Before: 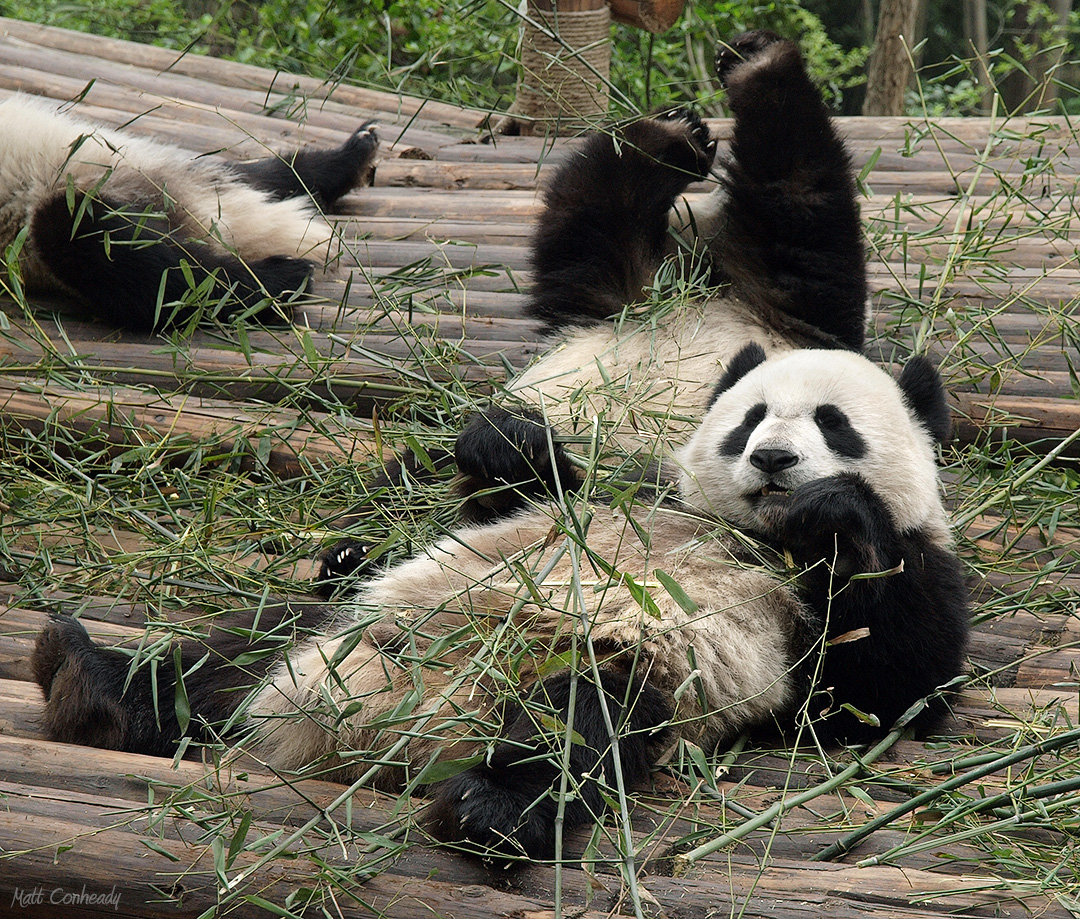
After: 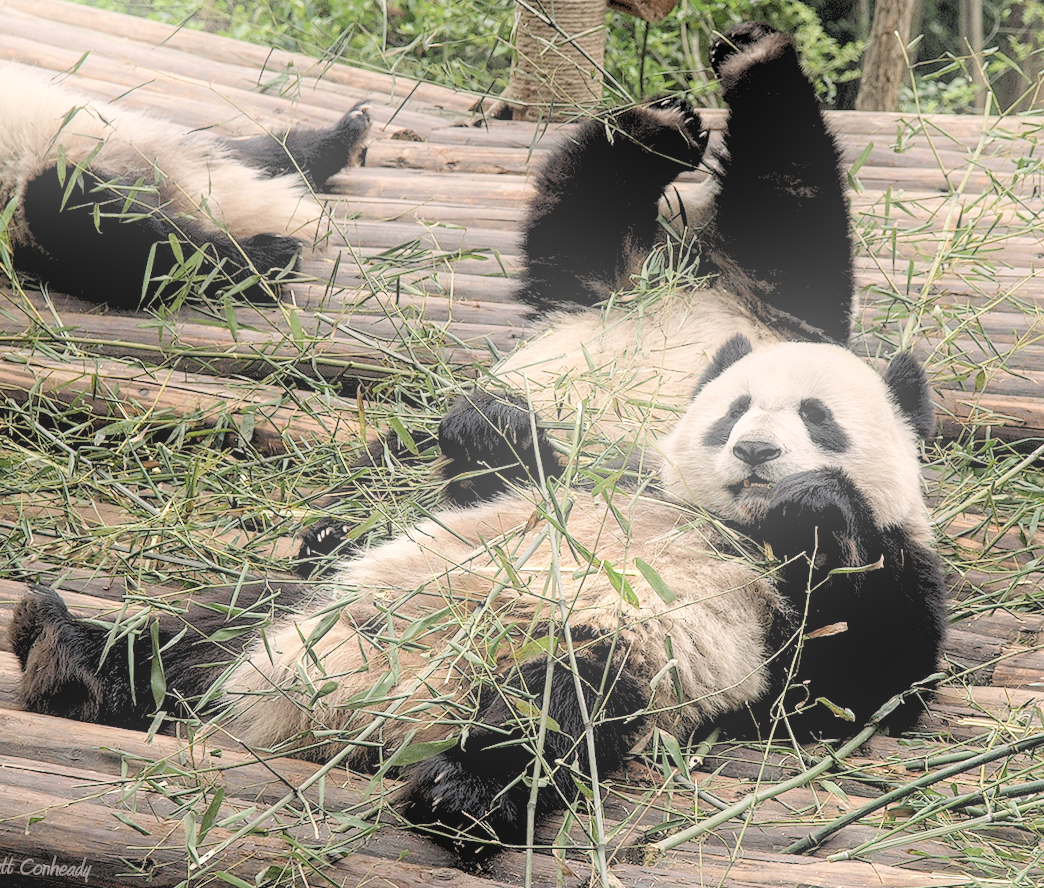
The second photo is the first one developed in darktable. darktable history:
levels: levels [0.093, 0.434, 0.988]
bloom: on, module defaults
color correction: highlights a* 5.59, highlights b* 5.24, saturation 0.68
crop and rotate: angle -1.69°
local contrast: on, module defaults
